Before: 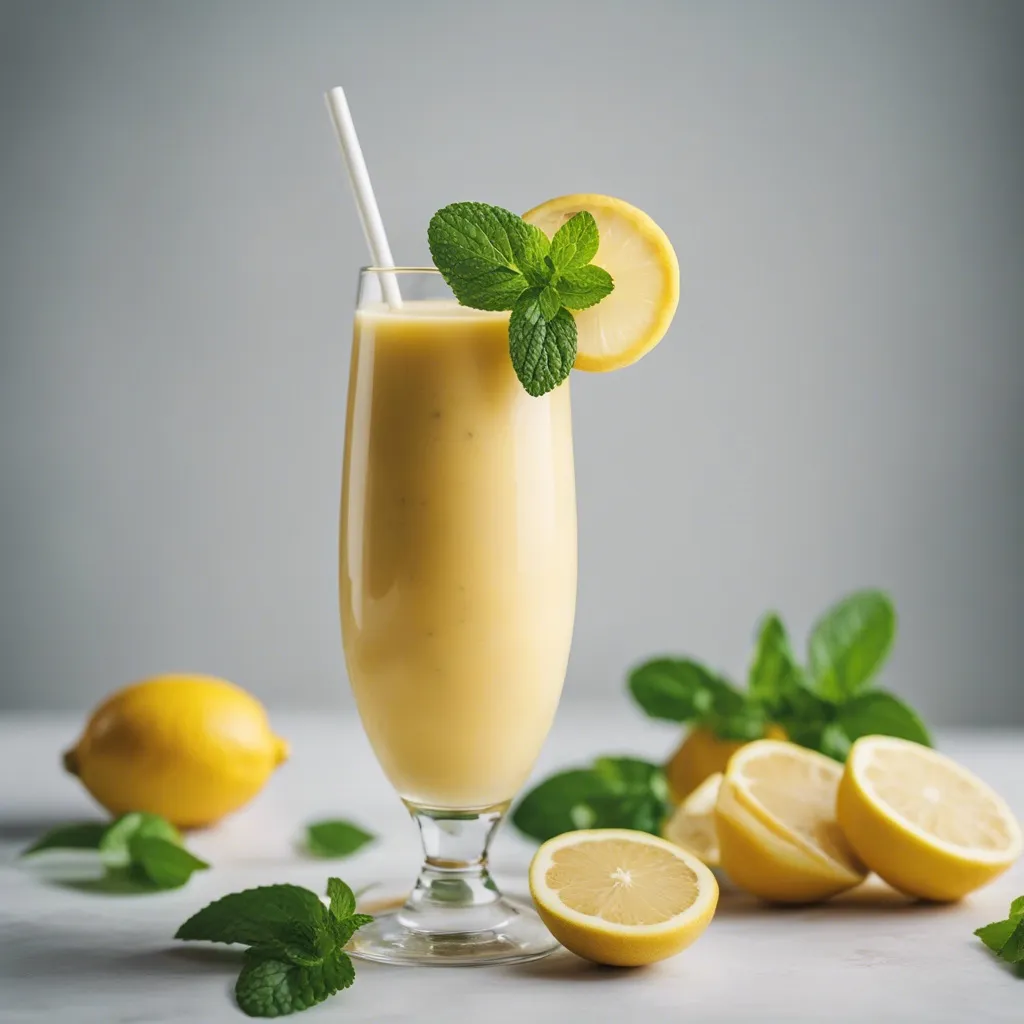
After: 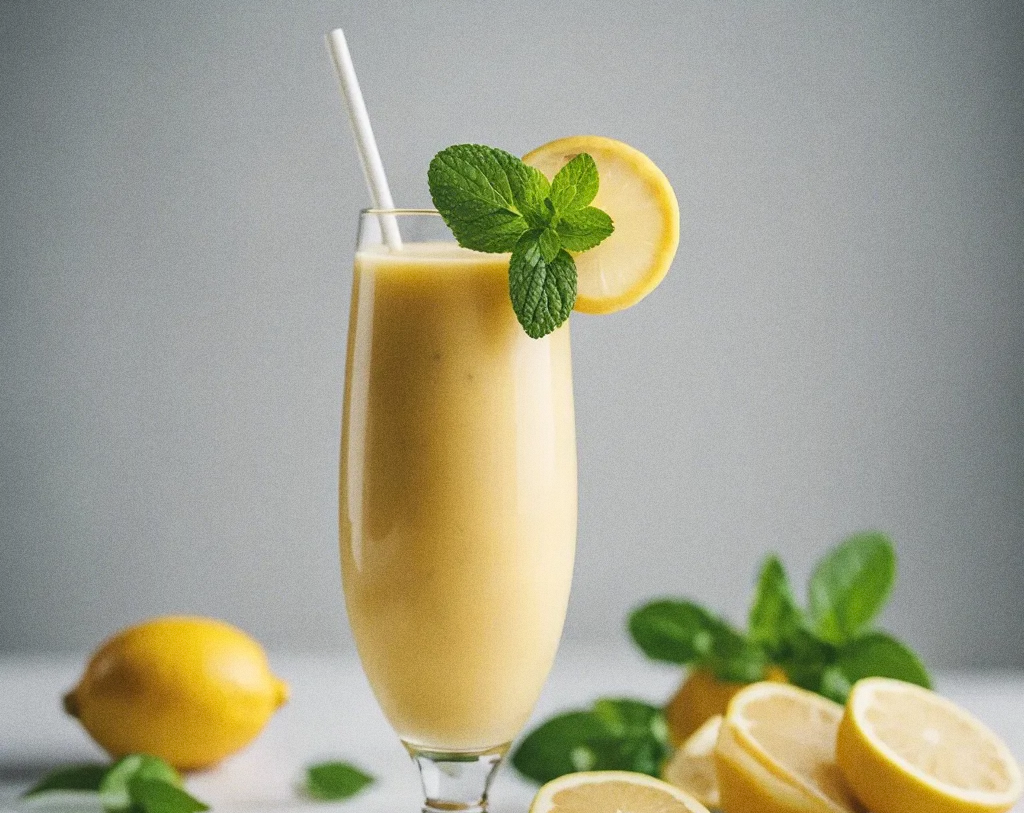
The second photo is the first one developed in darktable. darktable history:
crop and rotate: top 5.667%, bottom 14.937%
grain: coarseness 0.09 ISO
